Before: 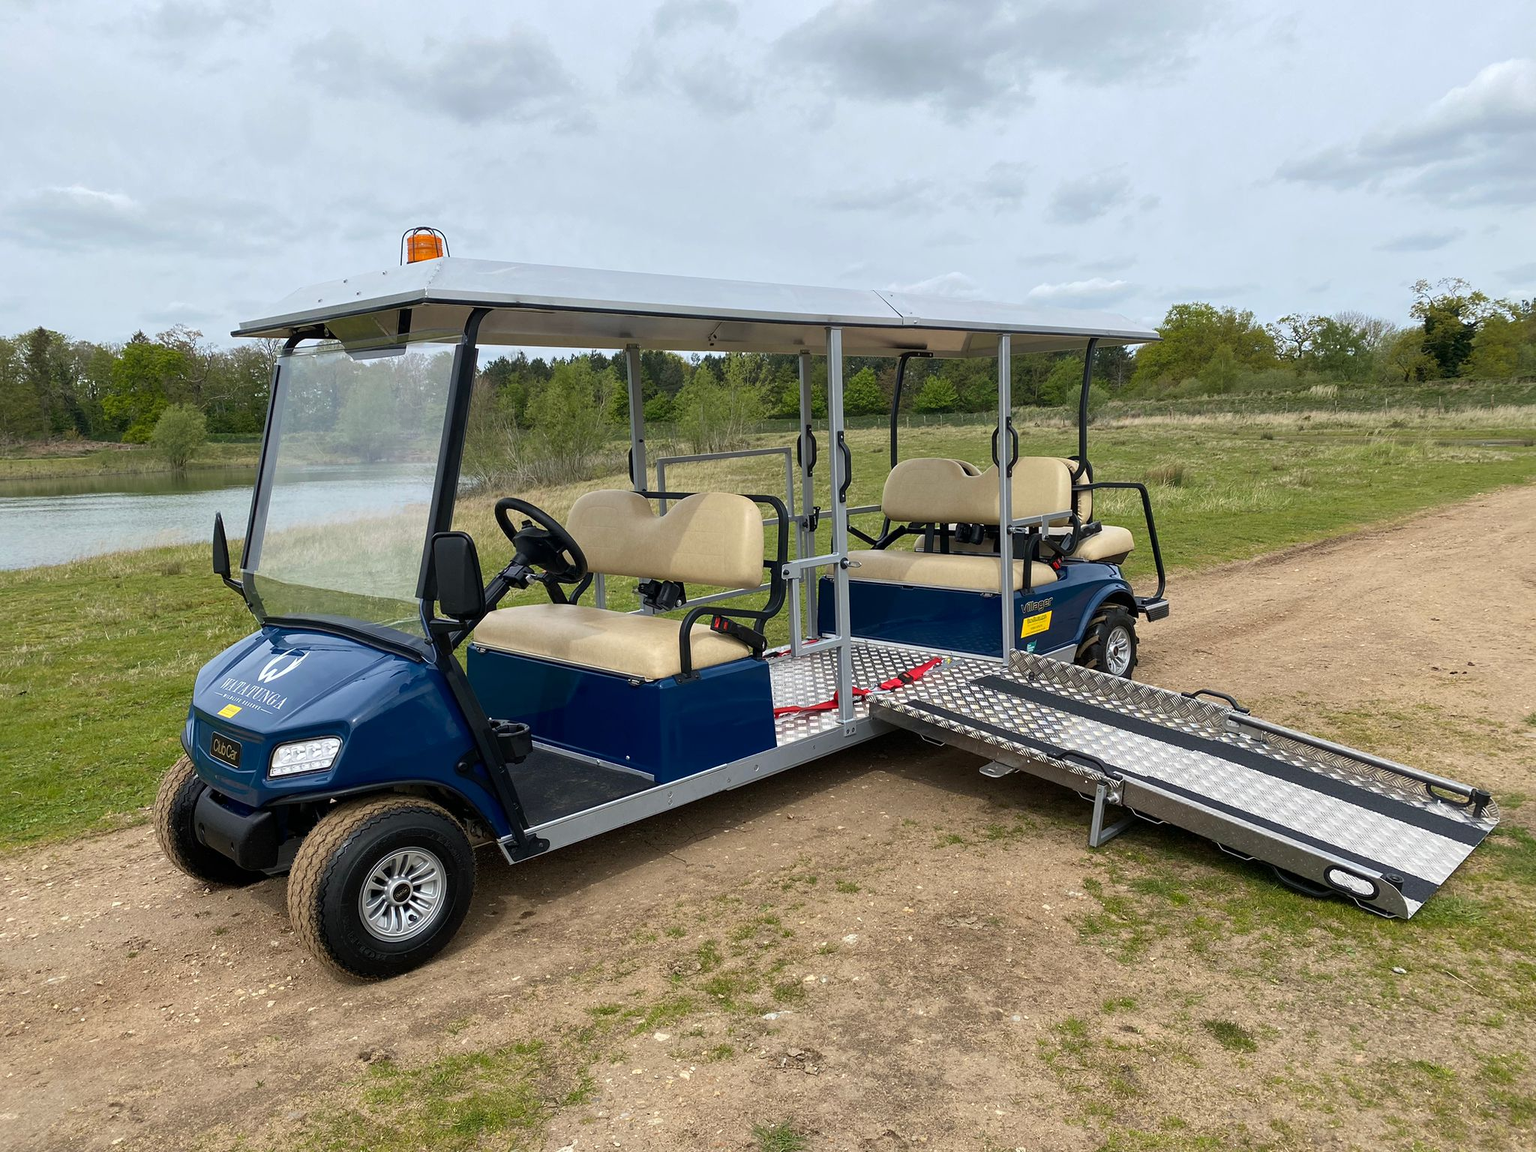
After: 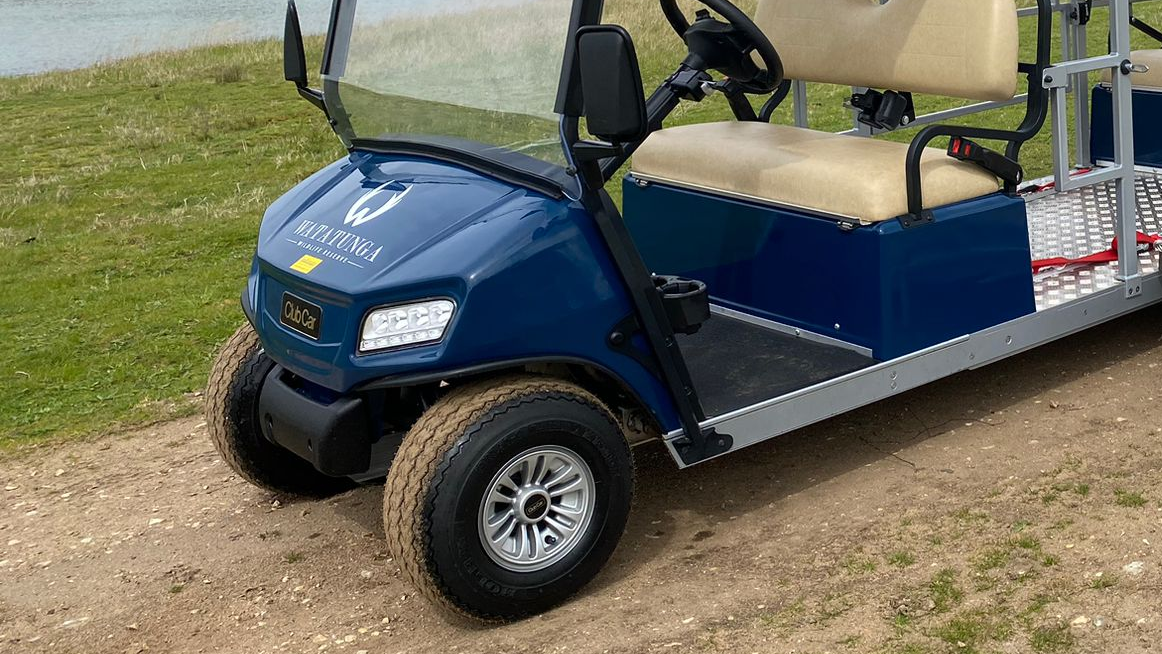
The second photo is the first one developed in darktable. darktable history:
crop: top 44.567%, right 43.243%, bottom 12.854%
